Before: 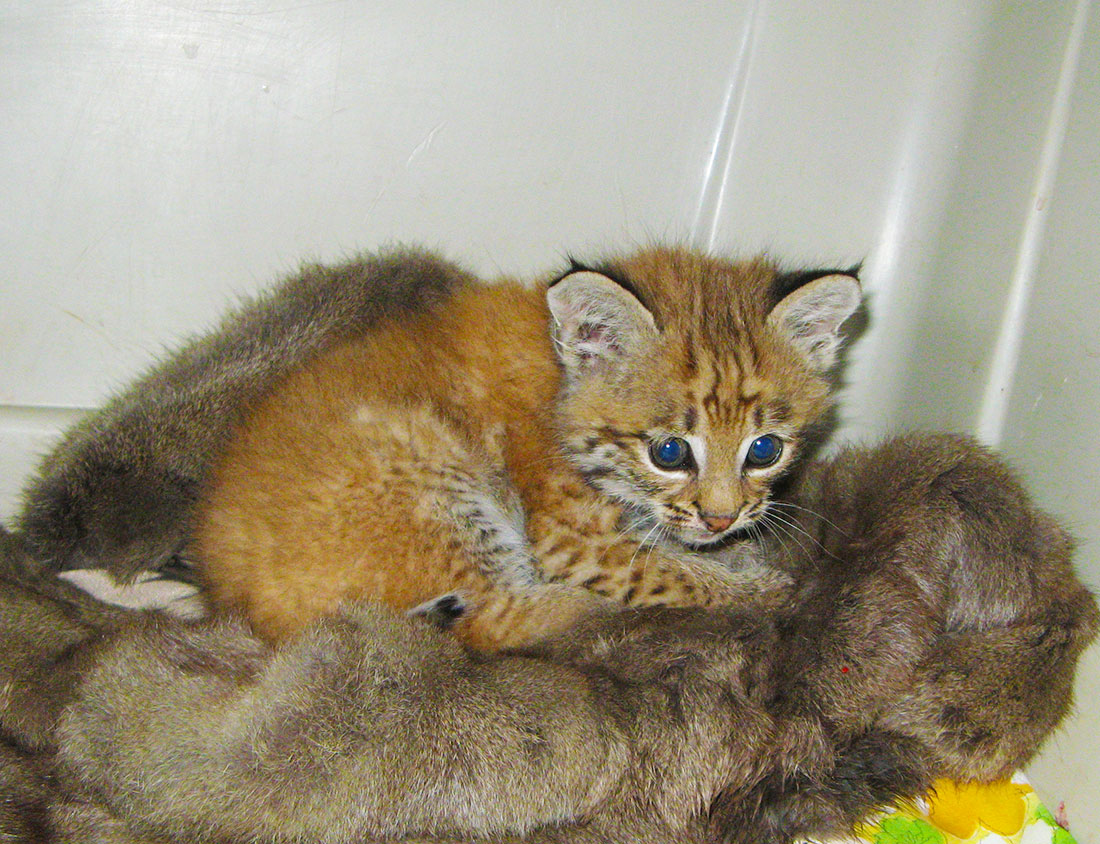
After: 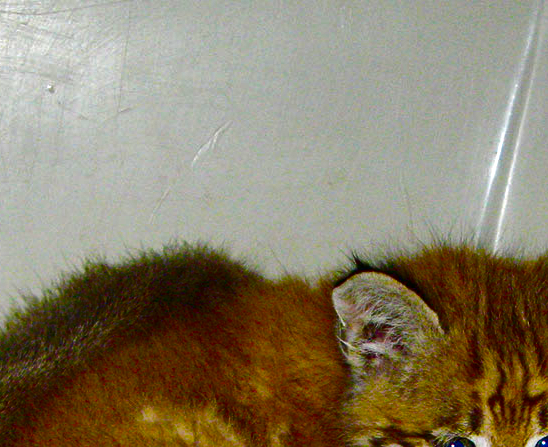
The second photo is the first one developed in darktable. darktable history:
exposure: black level correction 0.001, compensate exposure bias true, compensate highlight preservation false
crop: left 19.558%, right 30.585%, bottom 46.985%
color balance rgb: perceptual saturation grading › global saturation 50.607%, global vibrance 26.693%, contrast 6.962%
shadows and highlights: low approximation 0.01, soften with gaussian
contrast brightness saturation: brightness -0.527
